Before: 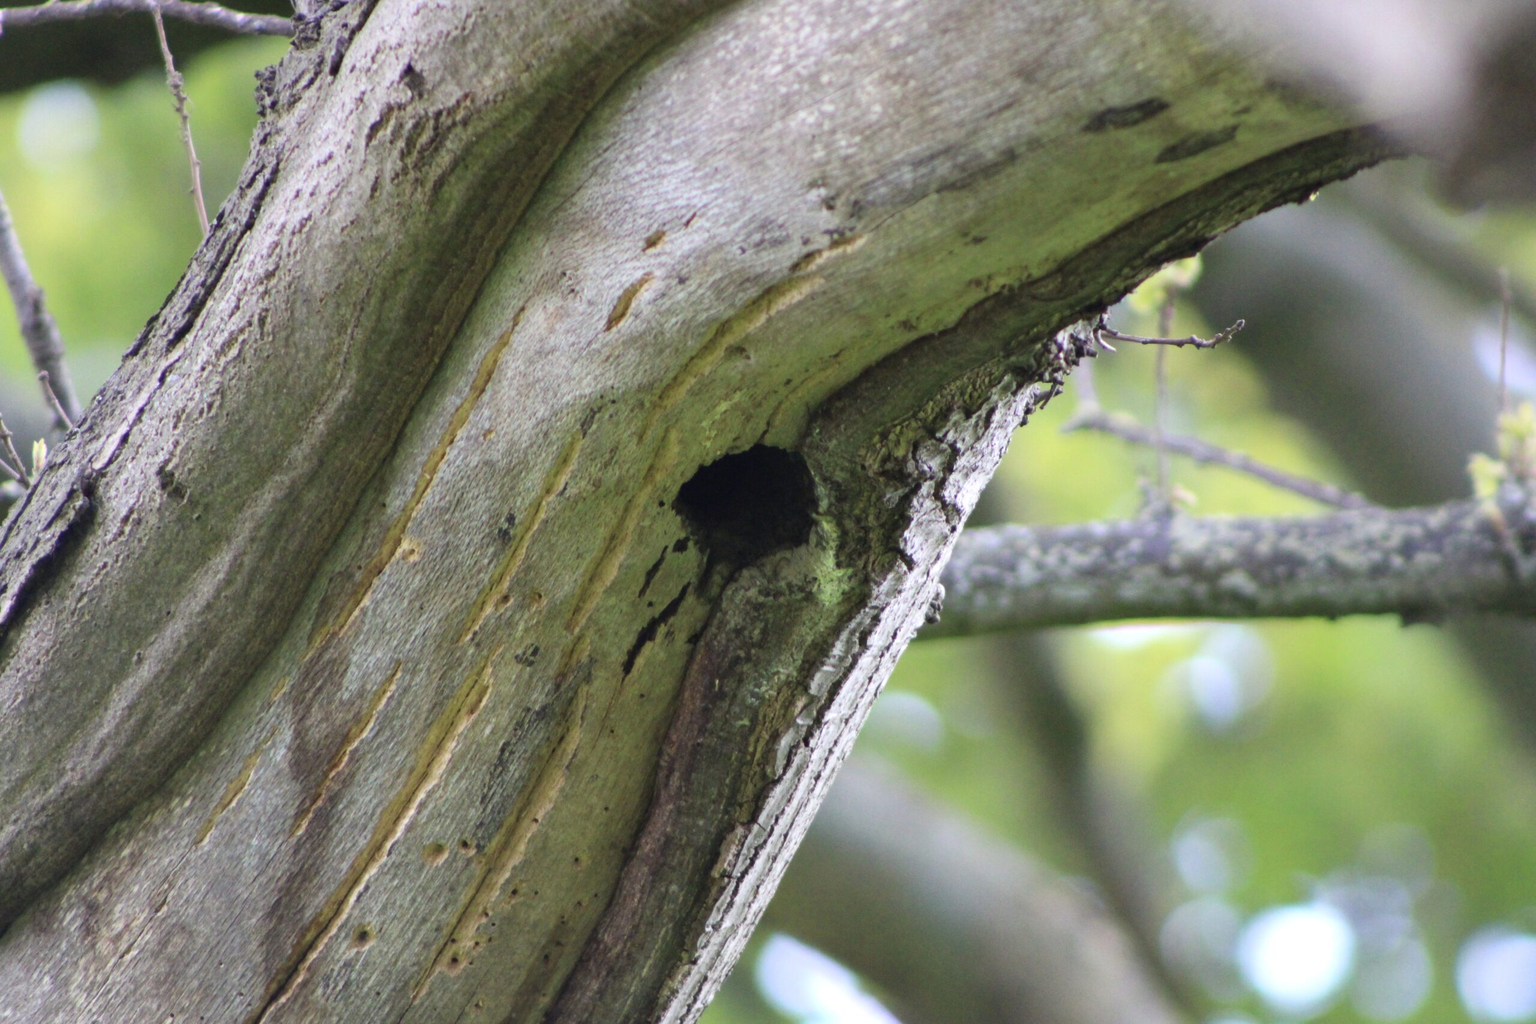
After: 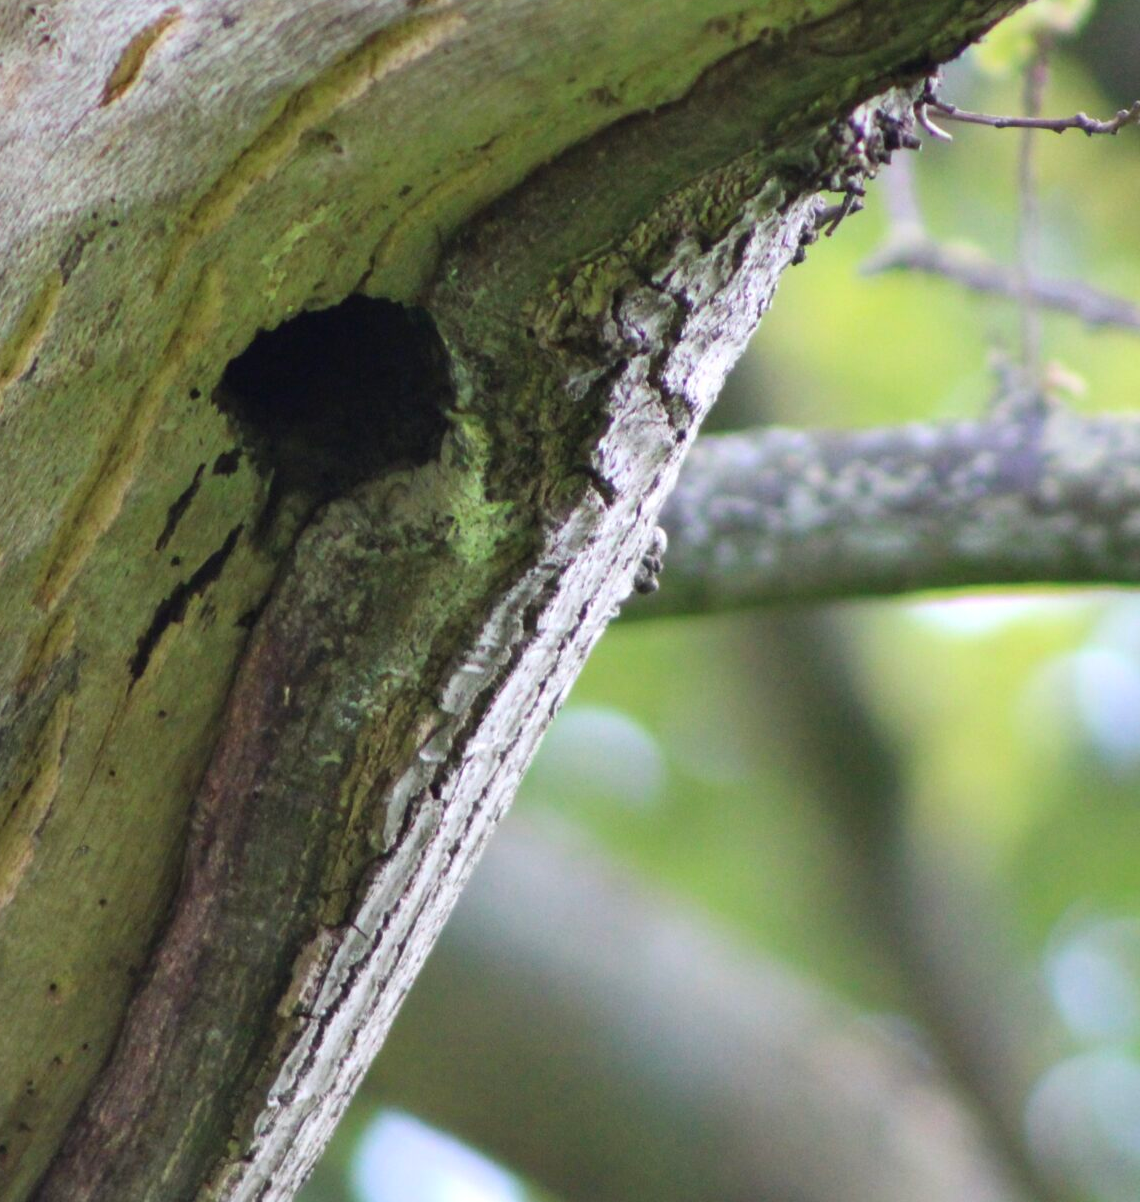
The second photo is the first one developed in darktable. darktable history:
crop: left 35.497%, top 26.154%, right 19.946%, bottom 3.394%
